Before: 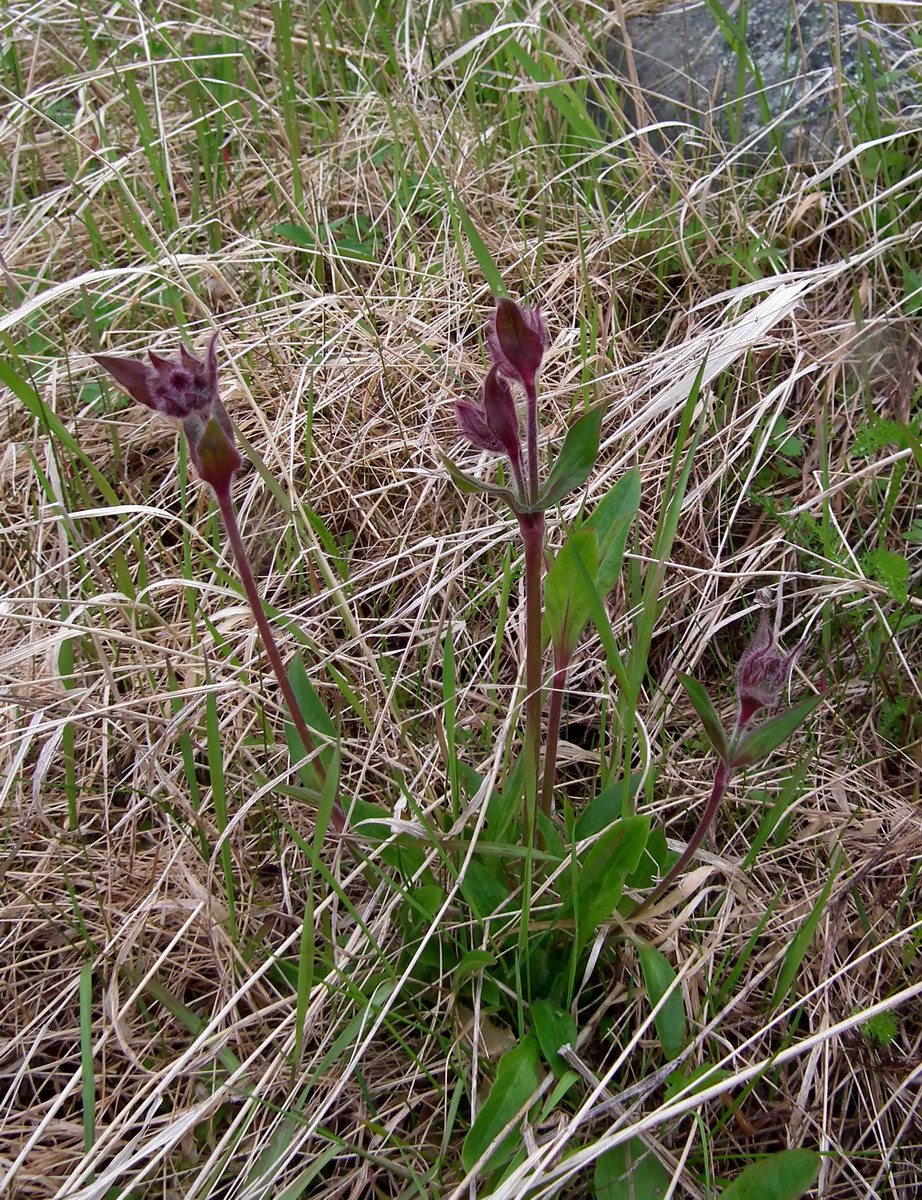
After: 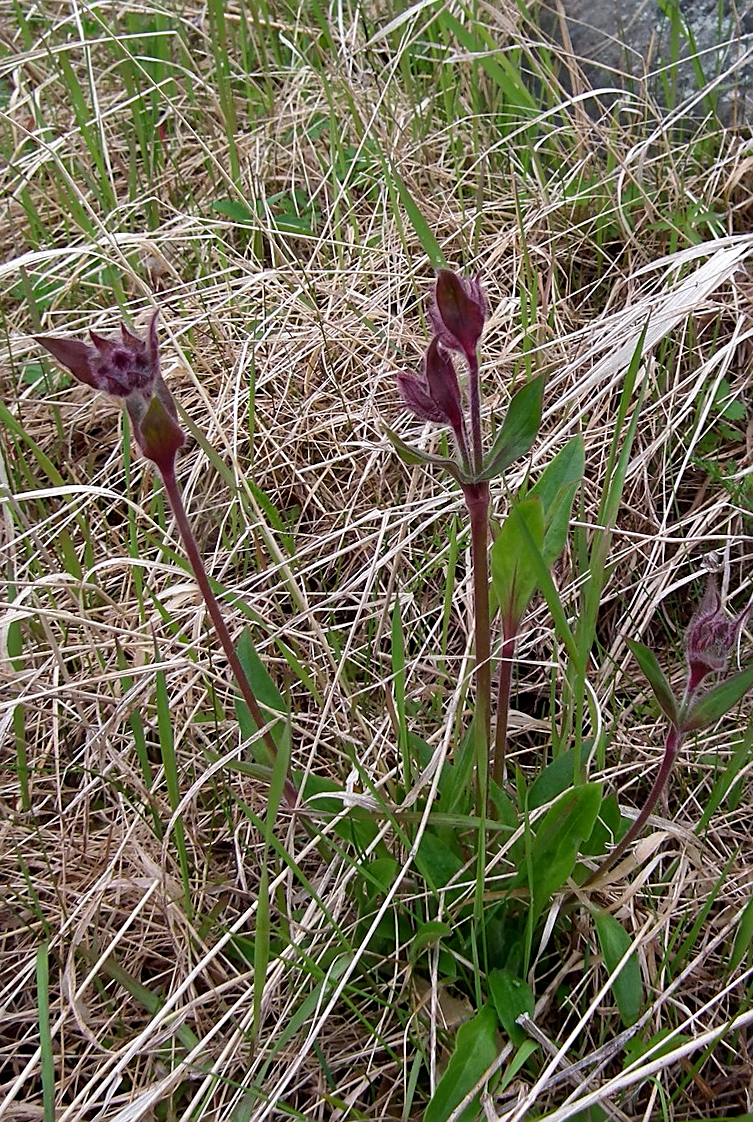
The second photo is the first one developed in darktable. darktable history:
crop and rotate: angle 1.41°, left 4.434%, top 0.866%, right 11.188%, bottom 2.605%
sharpen: on, module defaults
